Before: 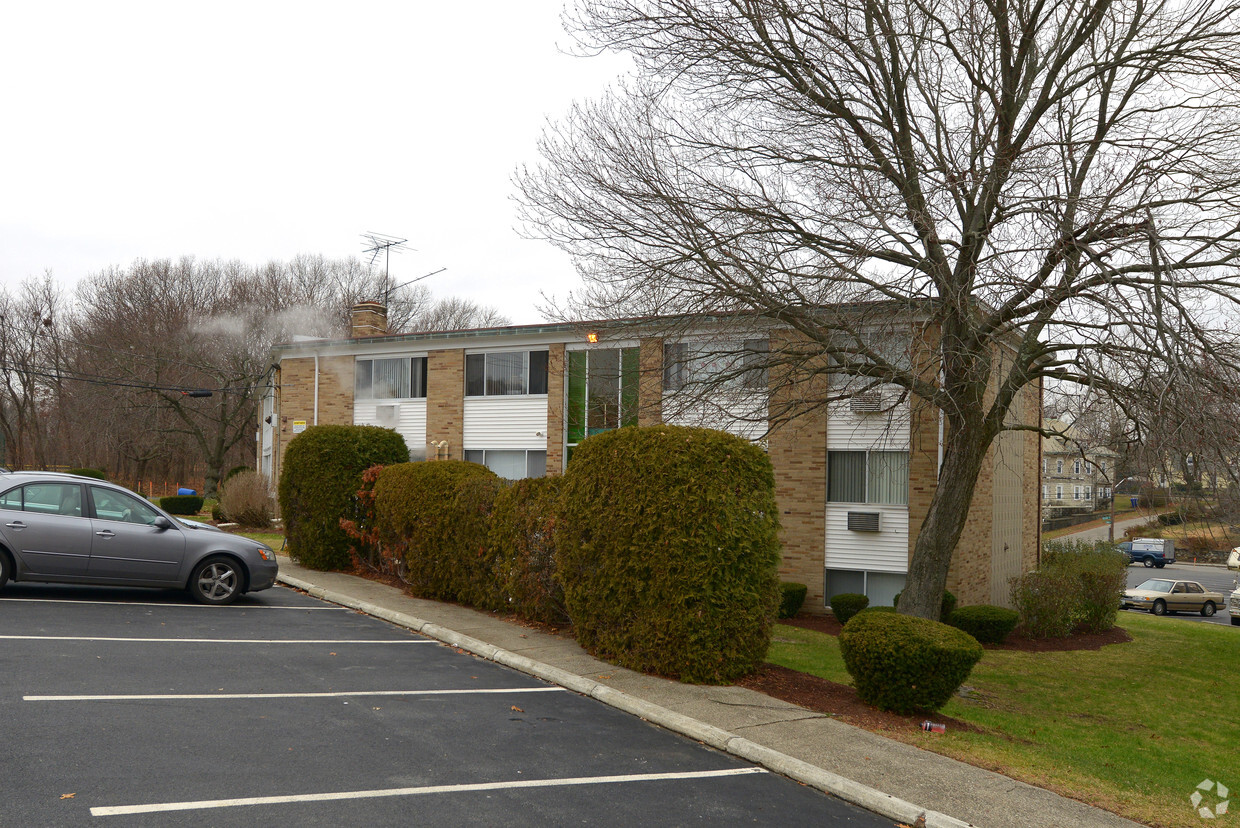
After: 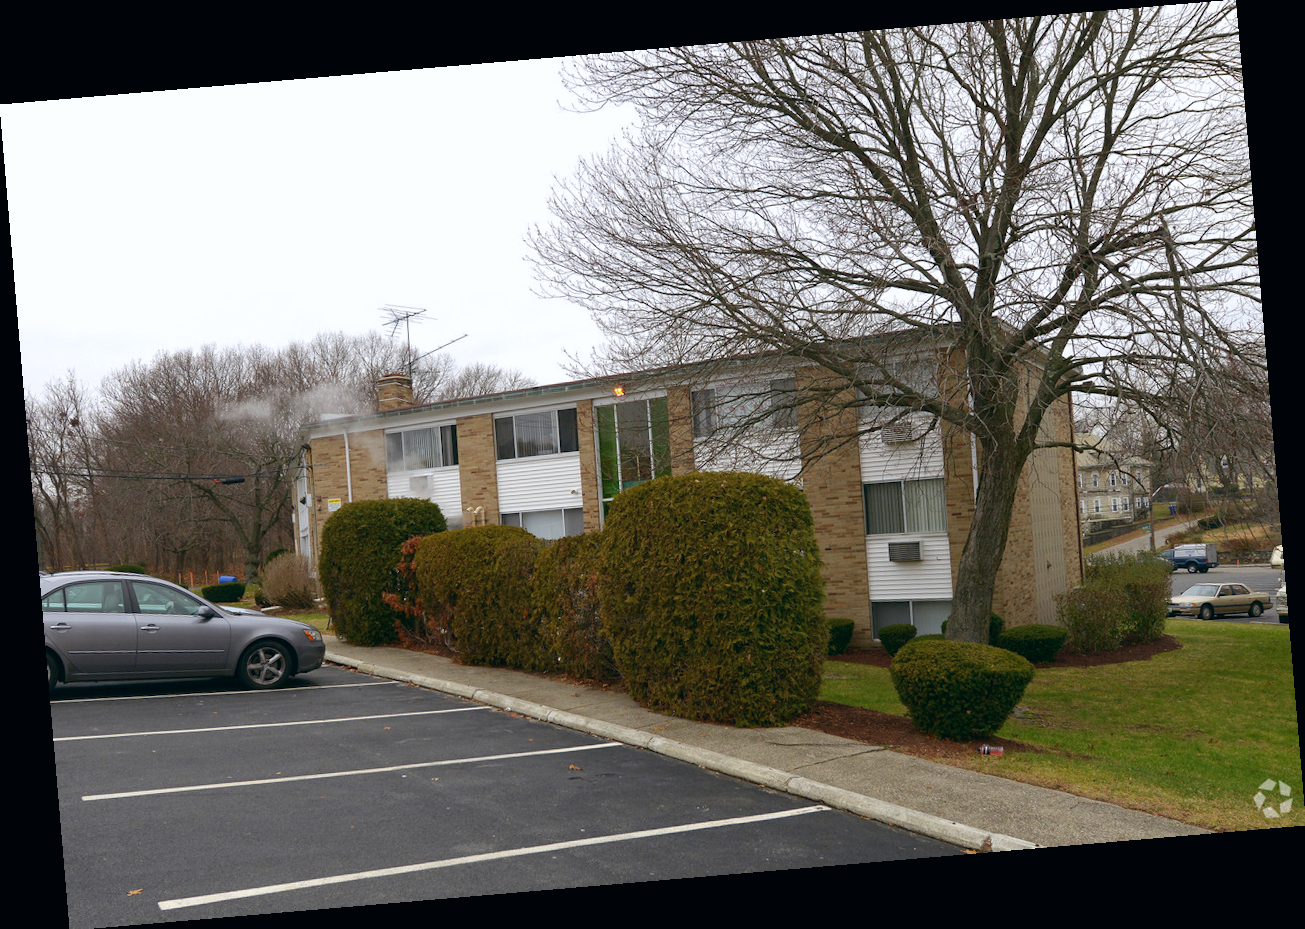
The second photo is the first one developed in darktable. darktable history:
white balance: red 0.967, blue 1.049
color balance: lift [1, 0.998, 1.001, 1.002], gamma [1, 1.02, 1, 0.98], gain [1, 1.02, 1.003, 0.98]
rotate and perspective: rotation -4.86°, automatic cropping off
